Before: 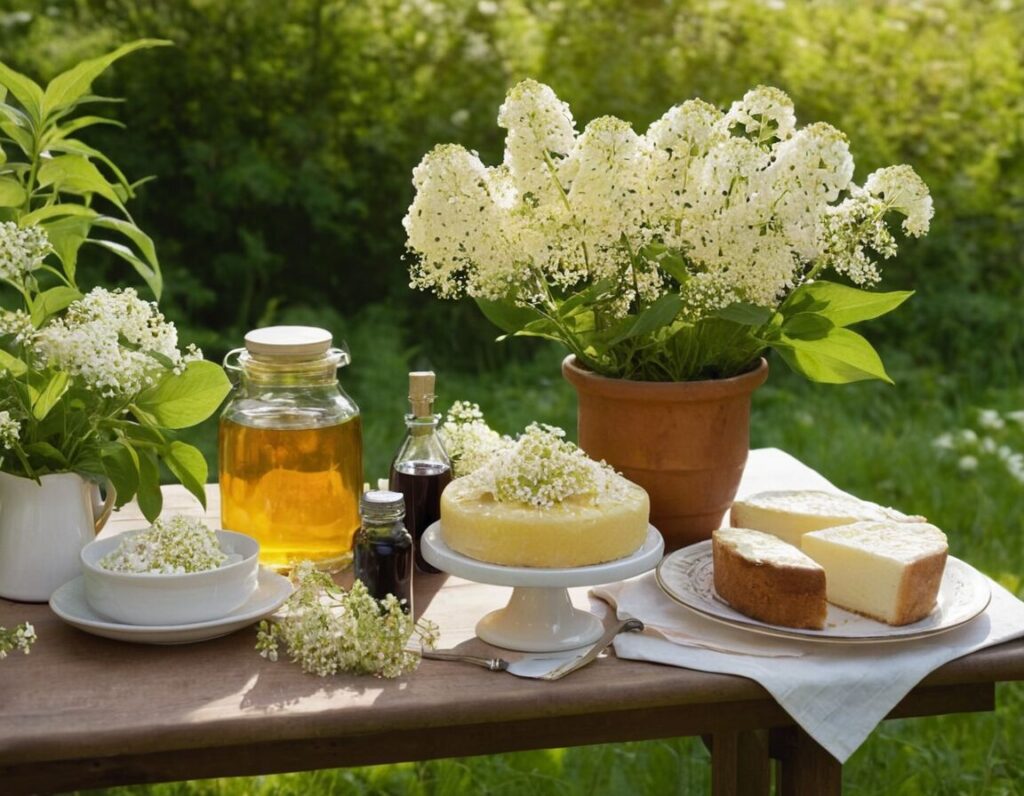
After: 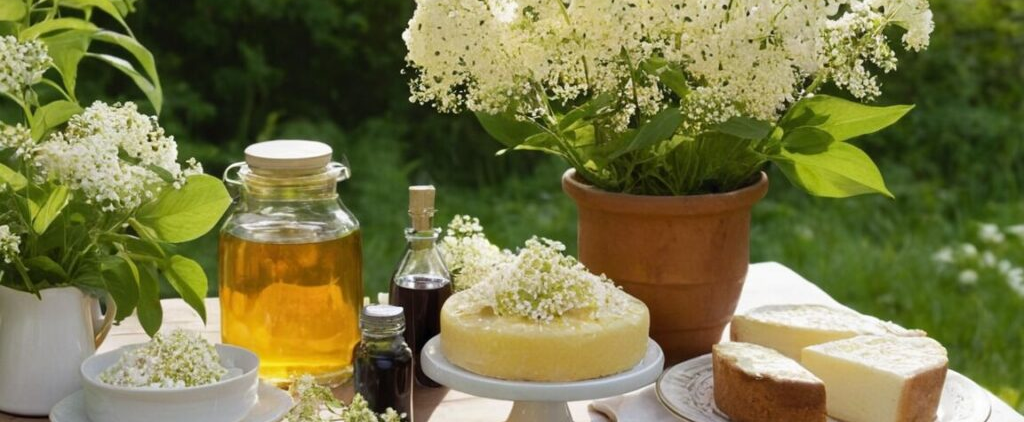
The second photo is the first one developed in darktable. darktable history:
crop and rotate: top 23.417%, bottom 23.492%
